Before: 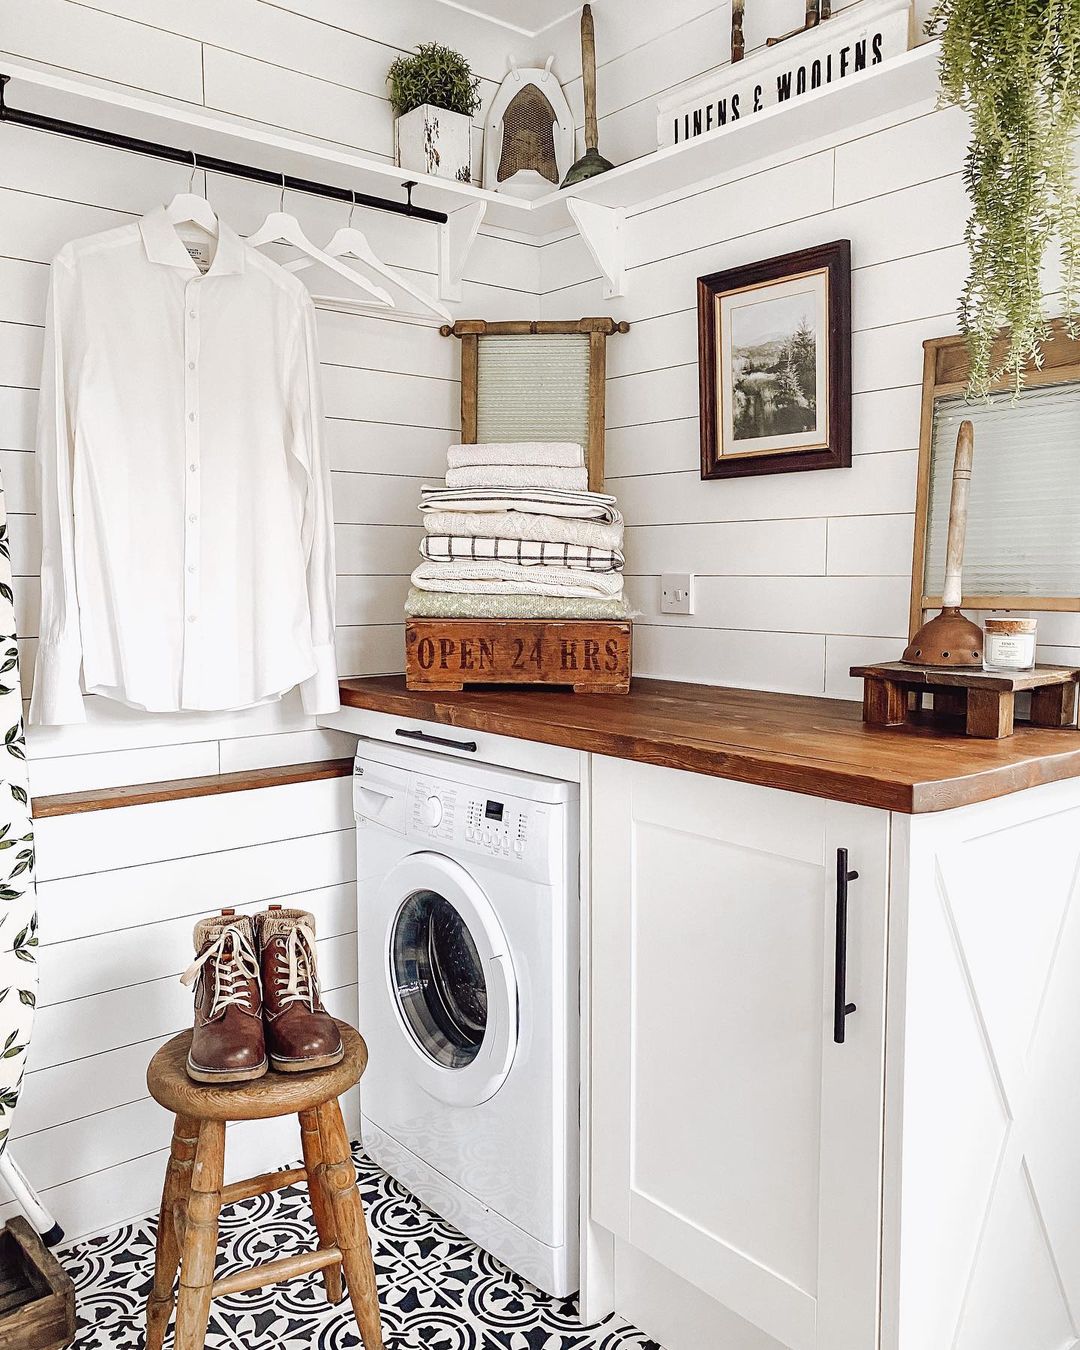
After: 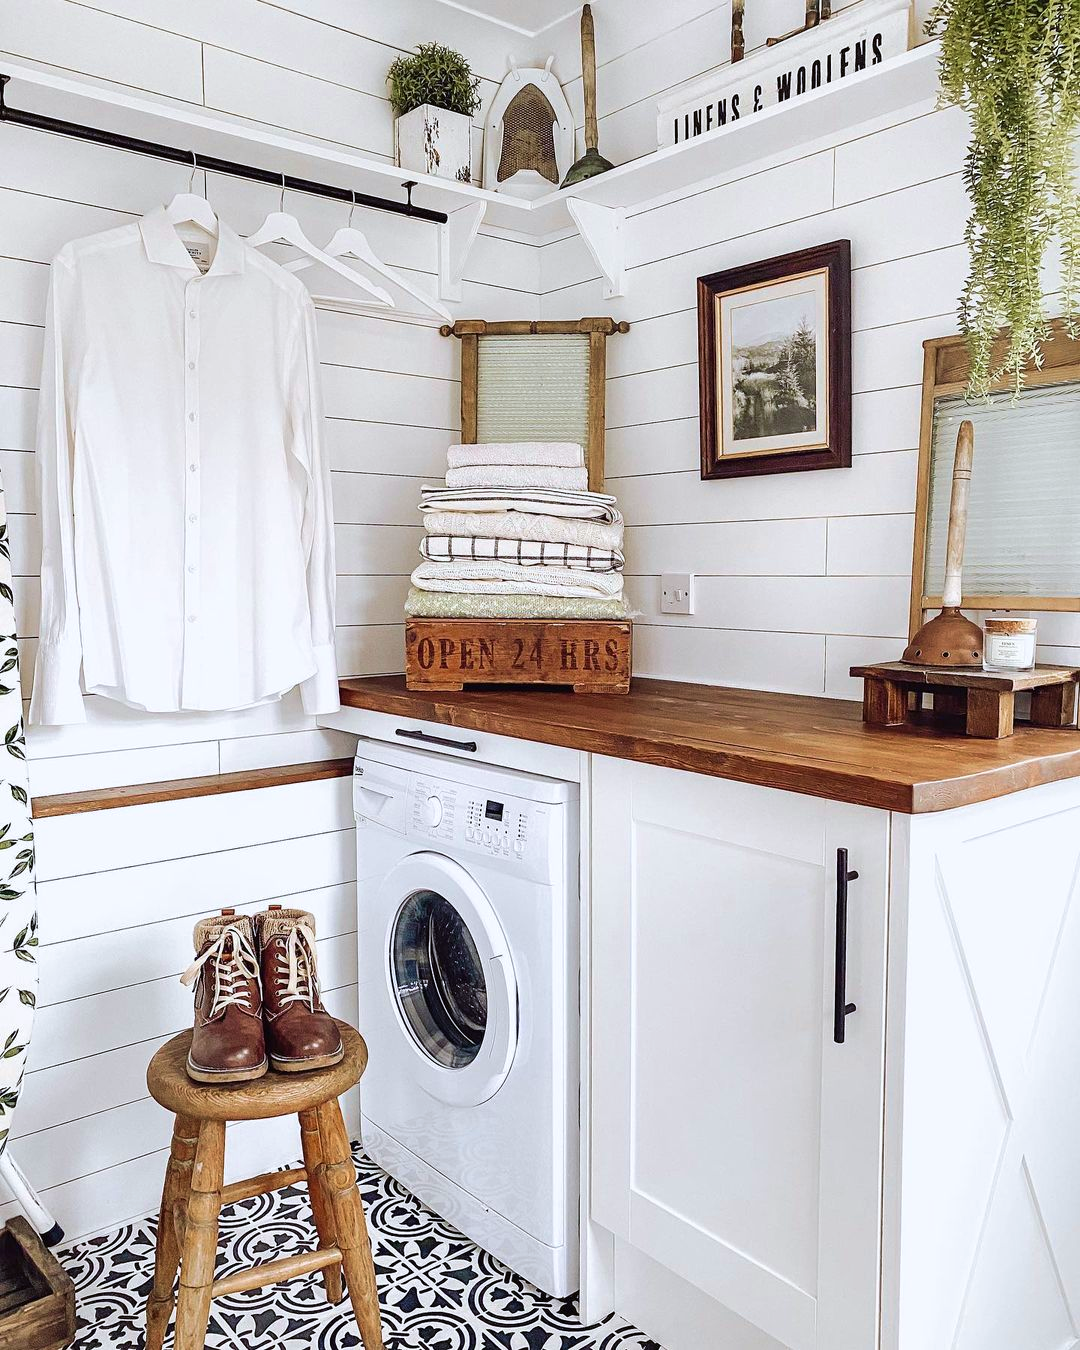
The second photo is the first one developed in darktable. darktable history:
white balance: red 0.98, blue 1.034
velvia: strength 29%
exposure: compensate highlight preservation false
